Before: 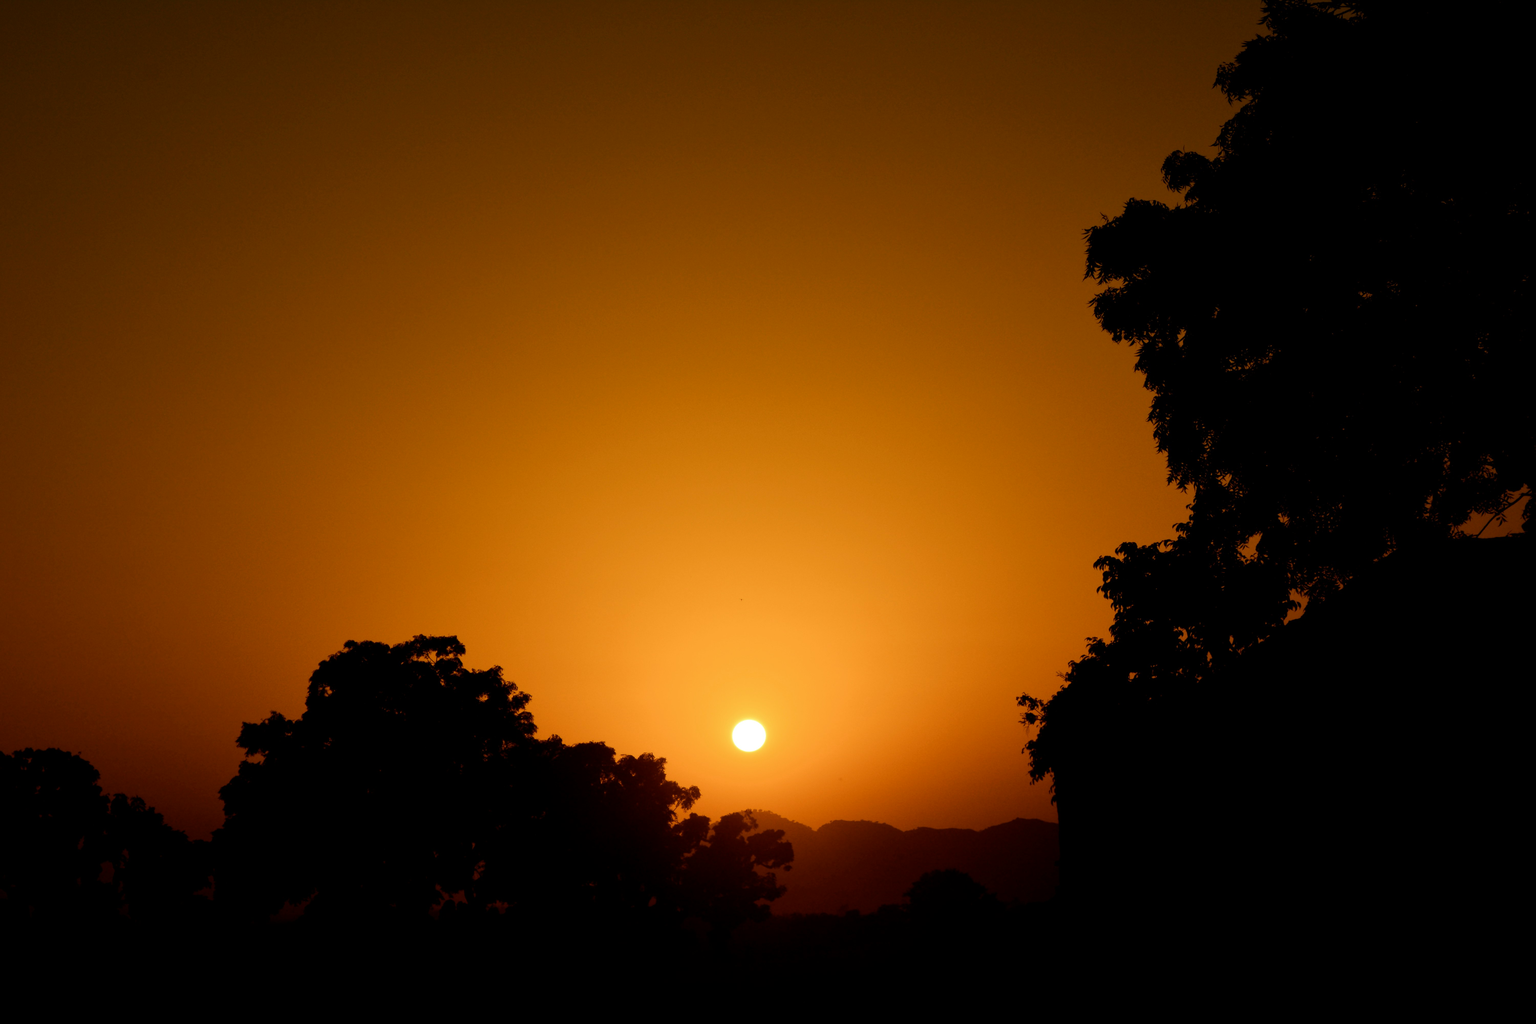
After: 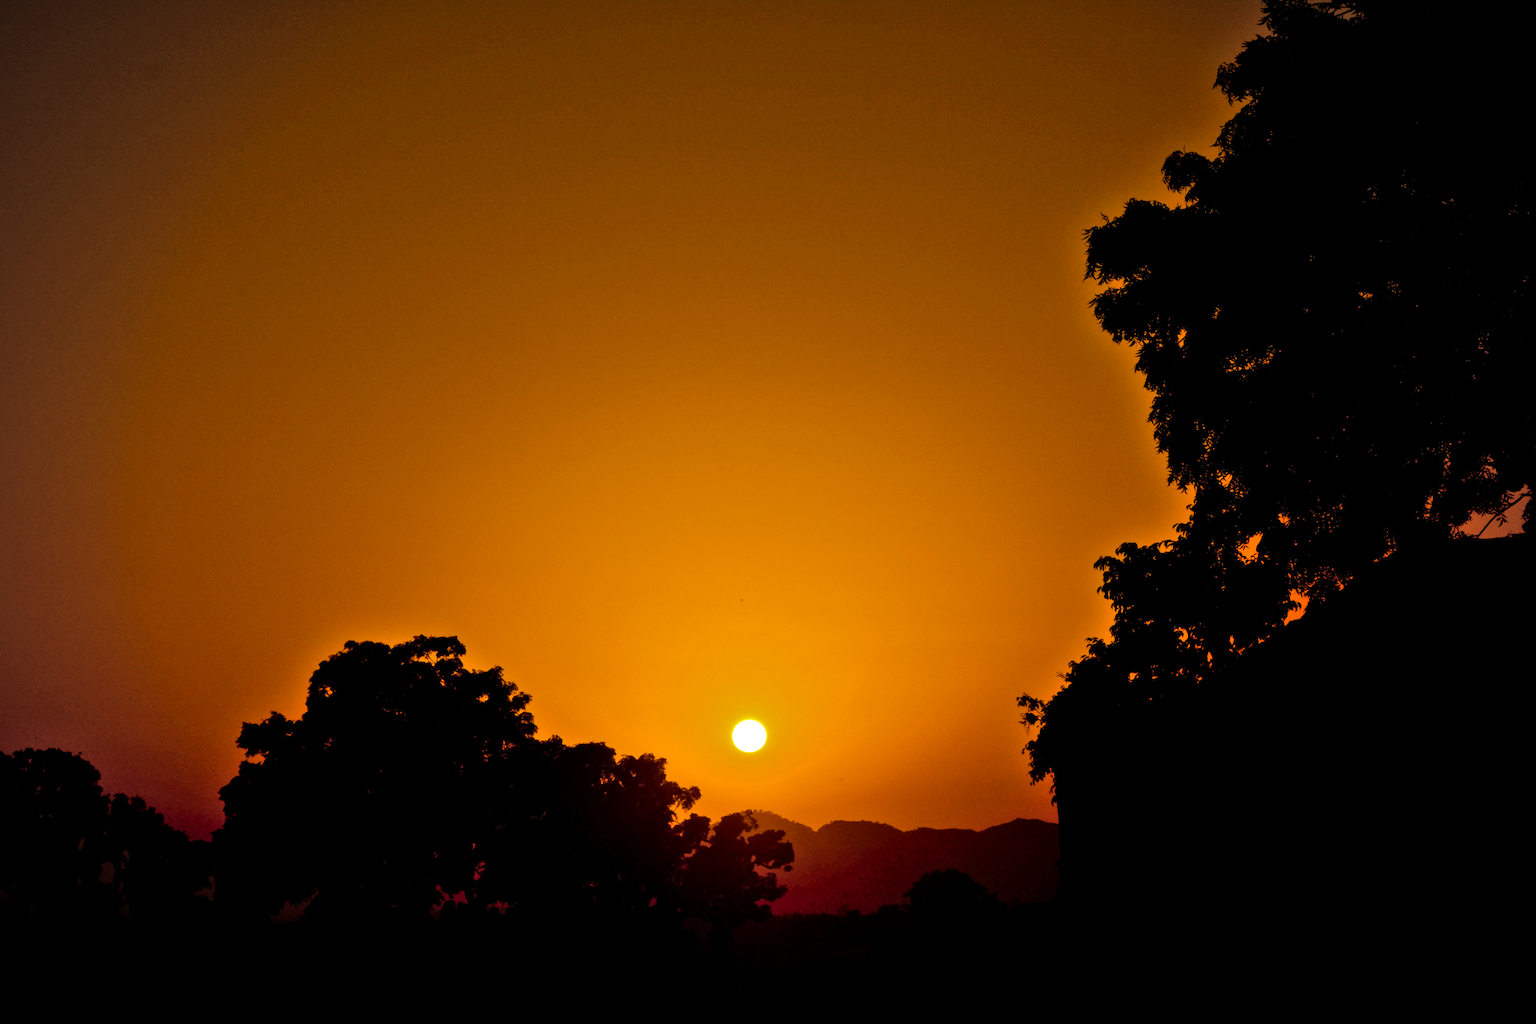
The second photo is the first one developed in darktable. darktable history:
shadows and highlights: white point adjustment 1, soften with gaussian
vignetting: on, module defaults
local contrast: mode bilateral grid, contrast 25, coarseness 60, detail 151%, midtone range 0.2
white balance: red 0.988, blue 1.017
color balance rgb: perceptual saturation grading › global saturation 20%, global vibrance 20%
